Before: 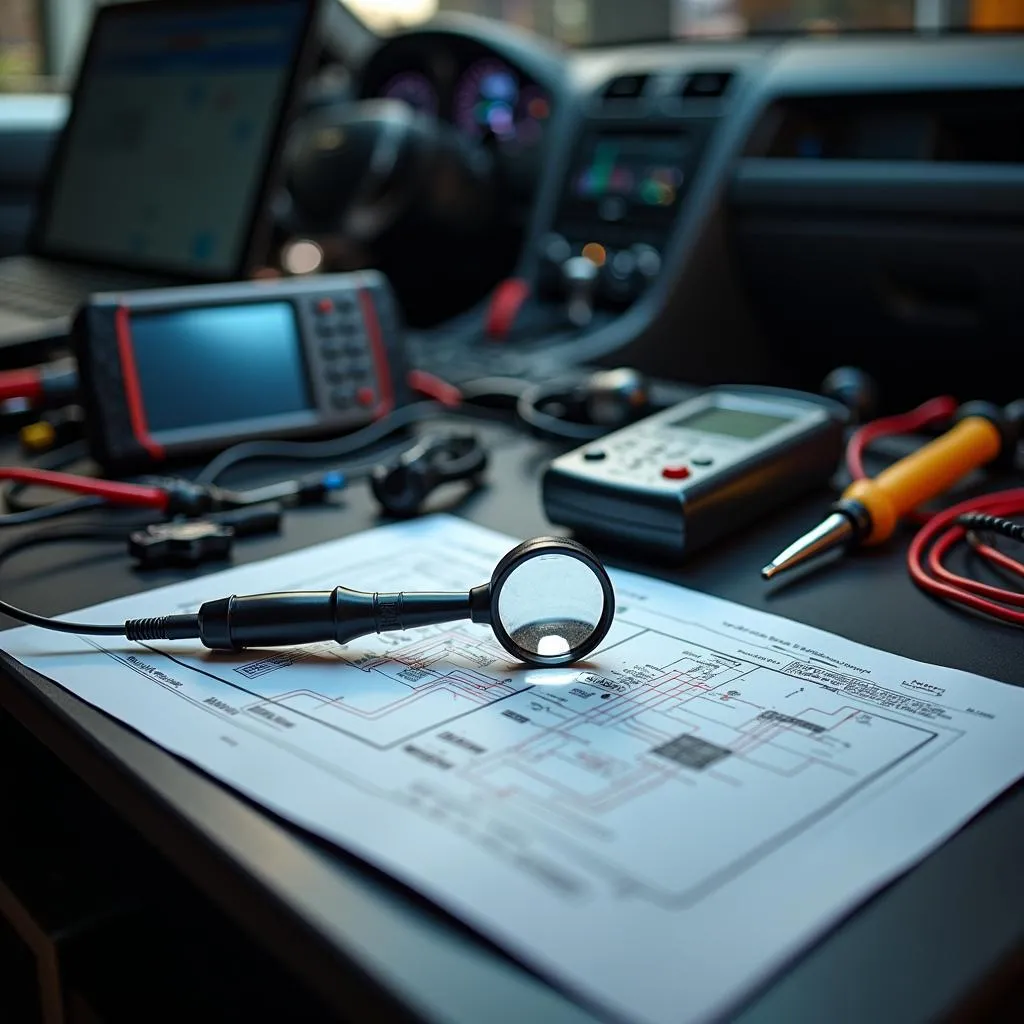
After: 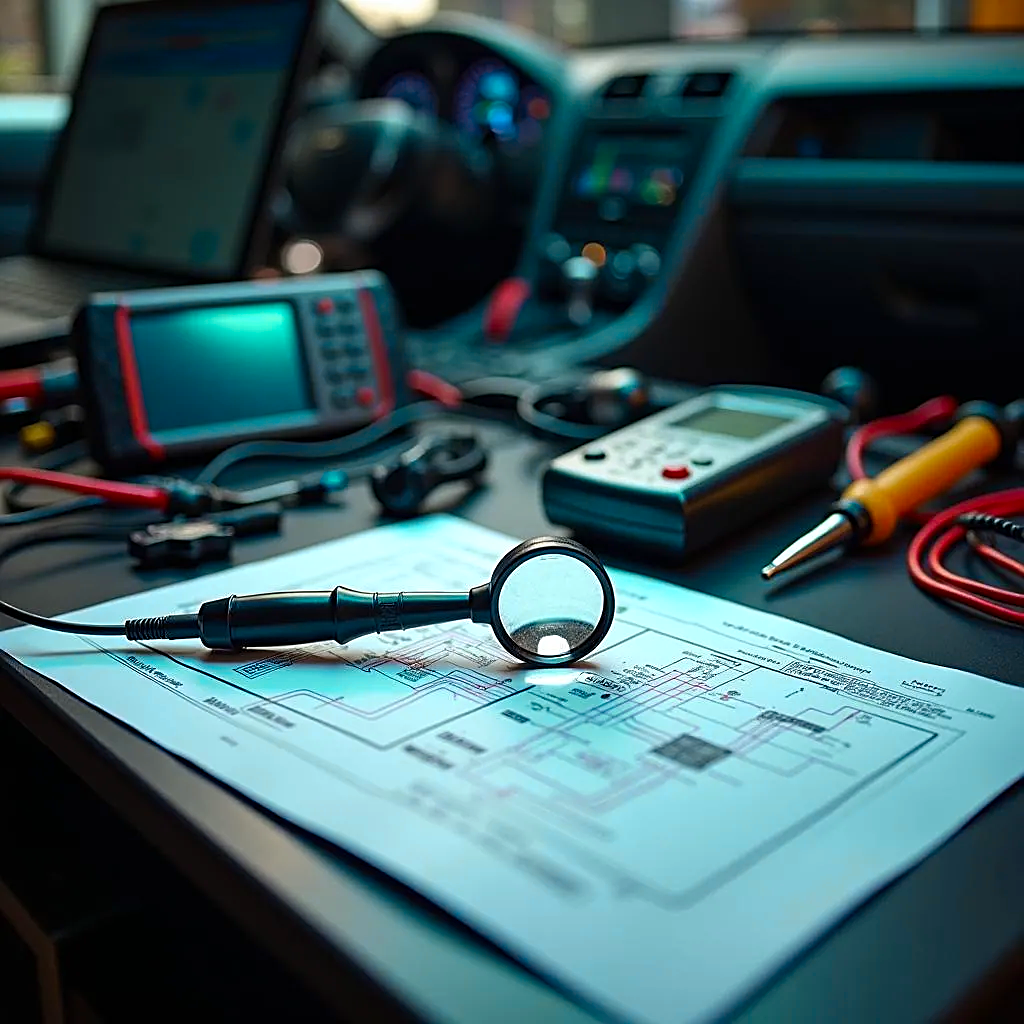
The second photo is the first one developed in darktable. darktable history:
sharpen: on, module defaults
exposure: compensate exposure bias true, compensate highlight preservation false
color zones: curves: ch0 [(0.254, 0.492) (0.724, 0.62)]; ch1 [(0.25, 0.528) (0.719, 0.796)]; ch2 [(0, 0.472) (0.25, 0.5) (0.73, 0.184)]
